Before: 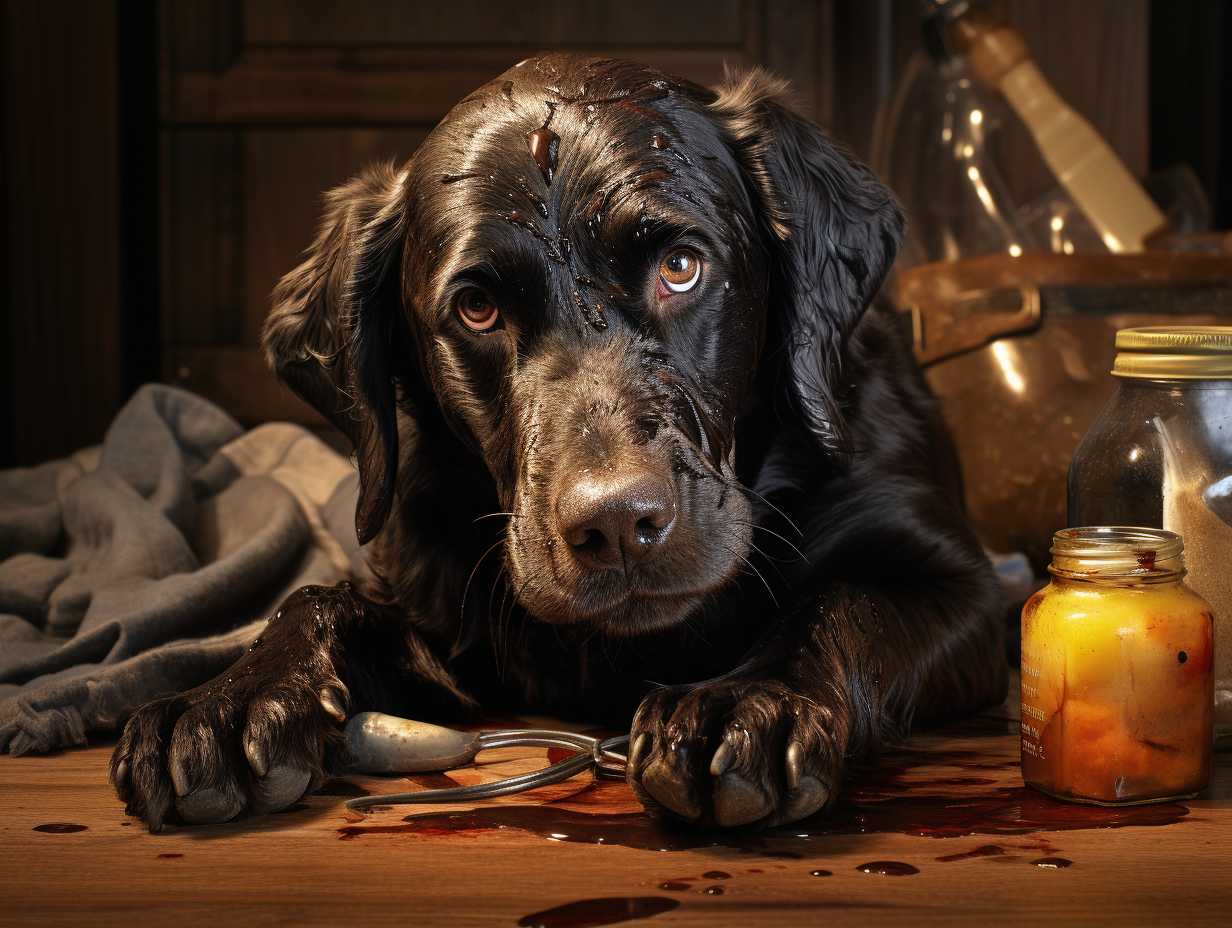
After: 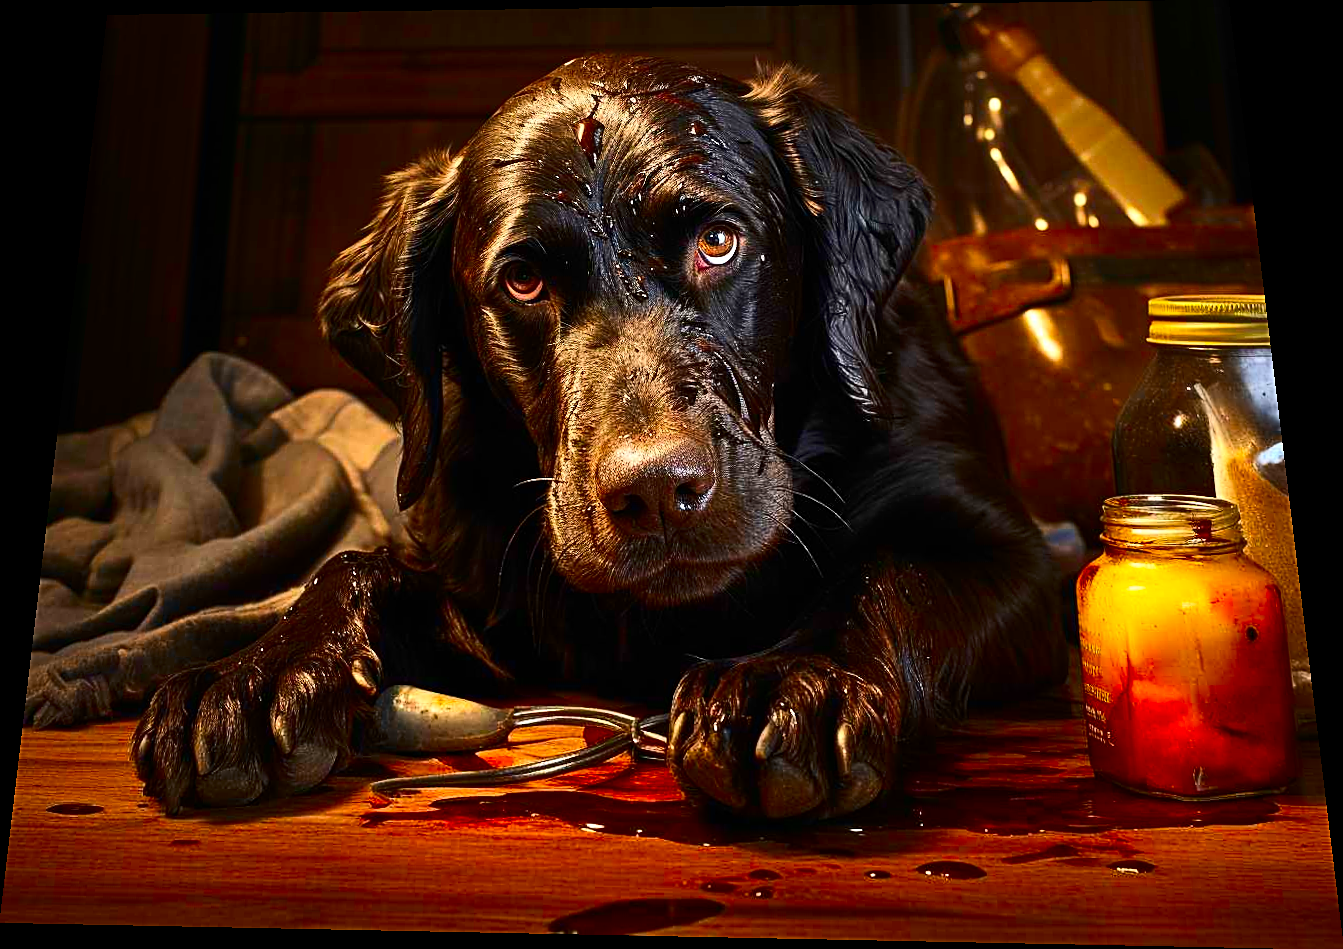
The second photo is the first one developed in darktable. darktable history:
contrast brightness saturation: contrast 0.26, brightness 0.02, saturation 0.87
rotate and perspective: rotation 0.128°, lens shift (vertical) -0.181, lens shift (horizontal) -0.044, shear 0.001, automatic cropping off
sharpen: amount 0.75
white balance: emerald 1
